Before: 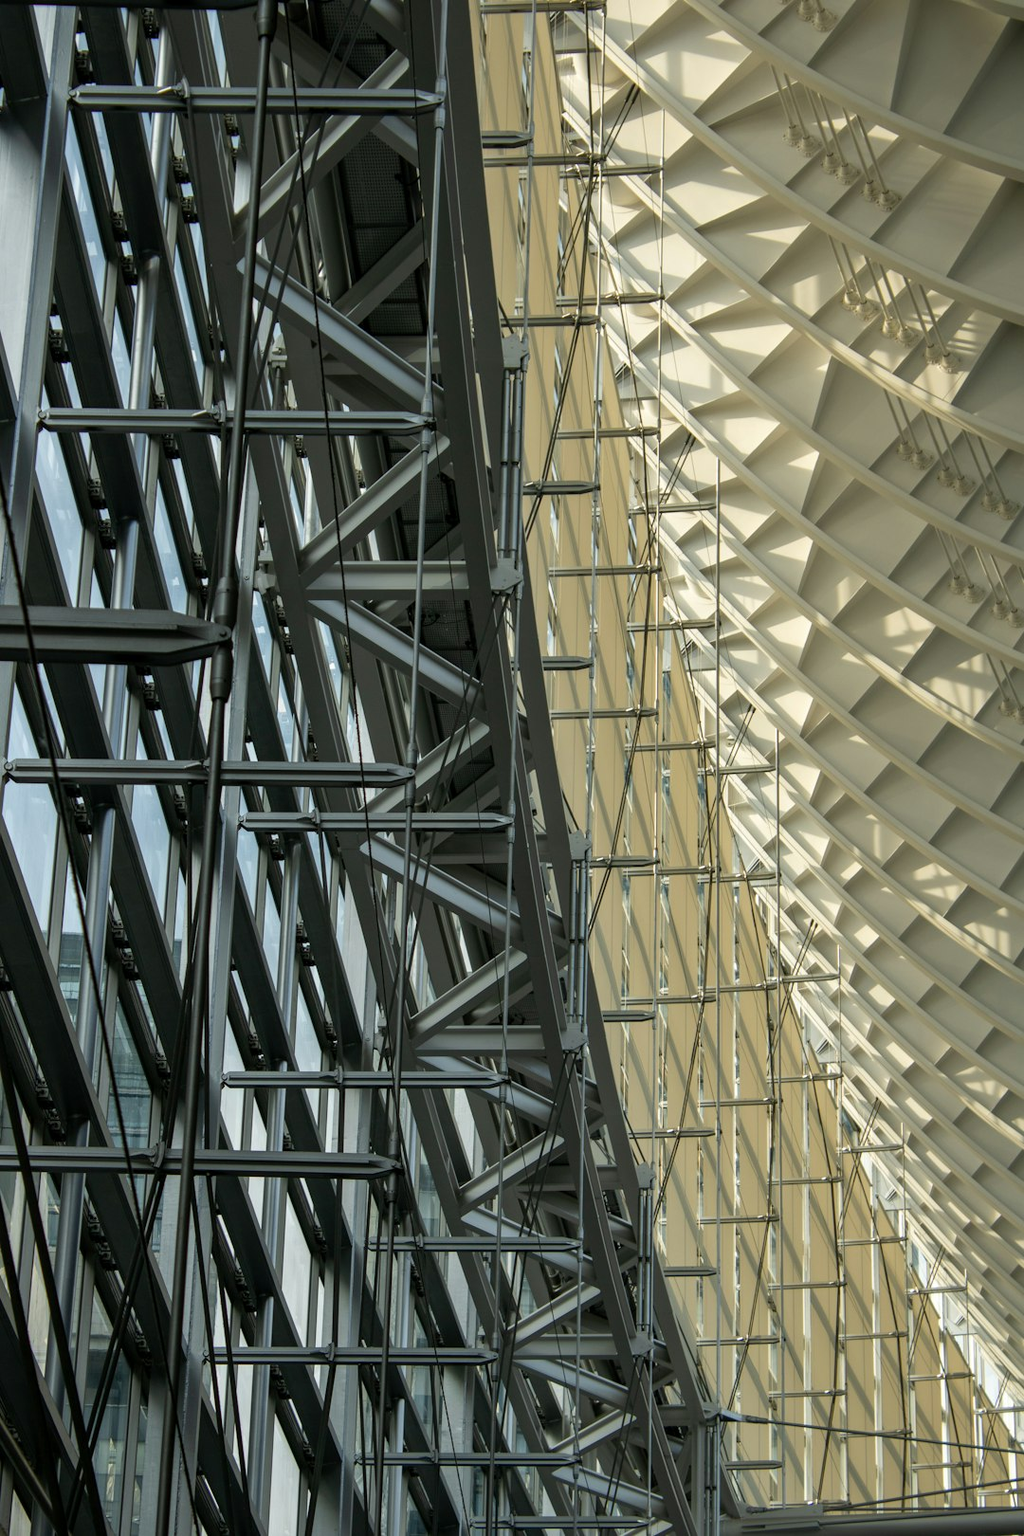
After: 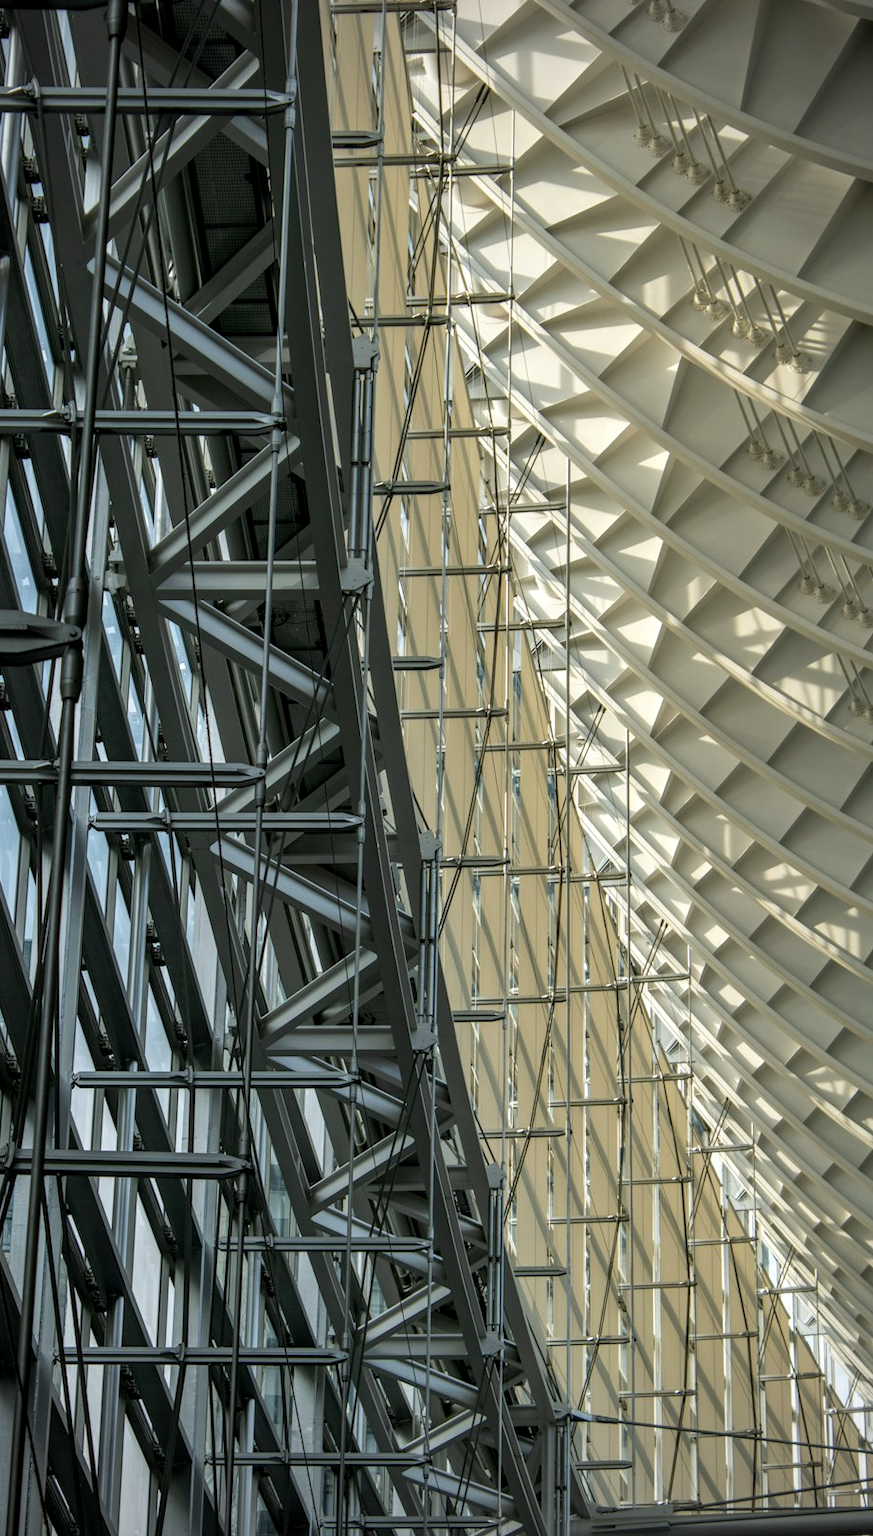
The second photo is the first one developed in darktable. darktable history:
crop and rotate: left 14.72%
color correction: highlights a* -0.099, highlights b* -5.25, shadows a* -0.146, shadows b* -0.076
vignetting: on, module defaults
local contrast: on, module defaults
